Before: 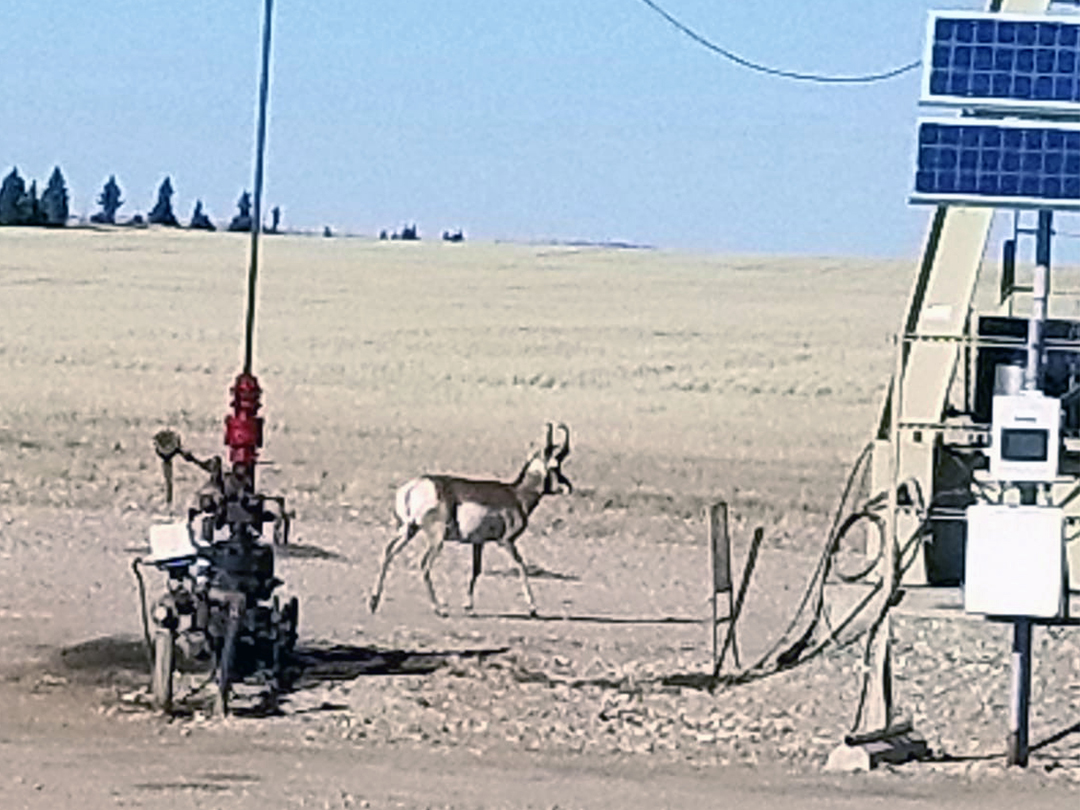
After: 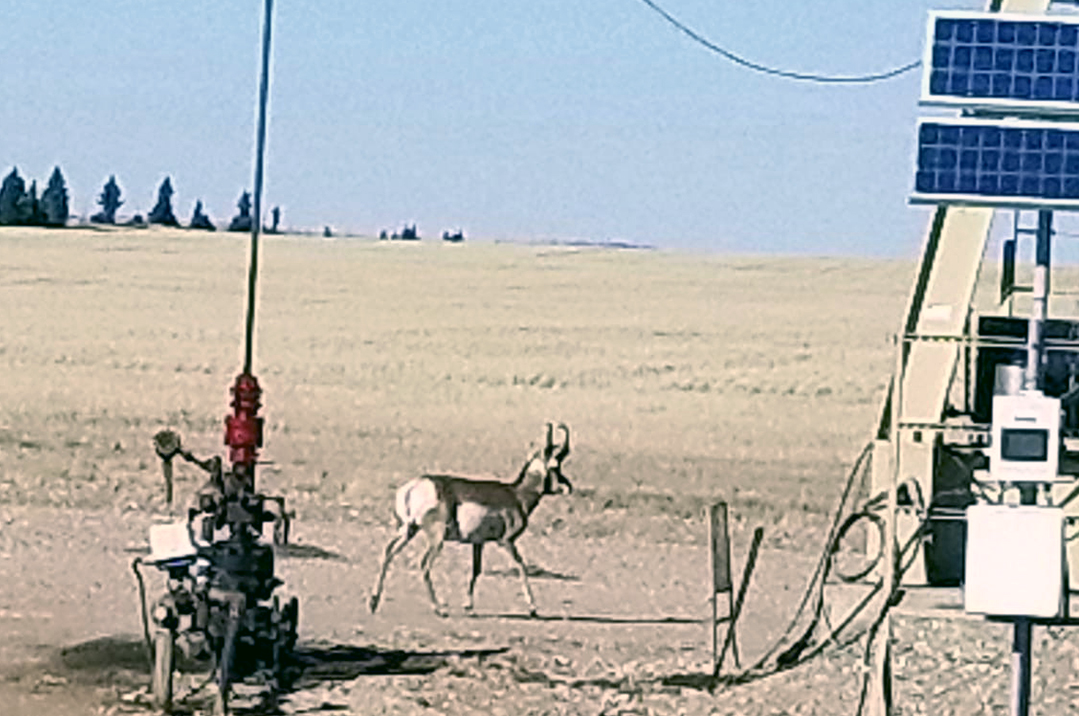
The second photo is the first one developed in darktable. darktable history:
color correction: highlights a* 4.02, highlights b* 4.98, shadows a* -7.55, shadows b* 4.98
crop and rotate: top 0%, bottom 11.49%
